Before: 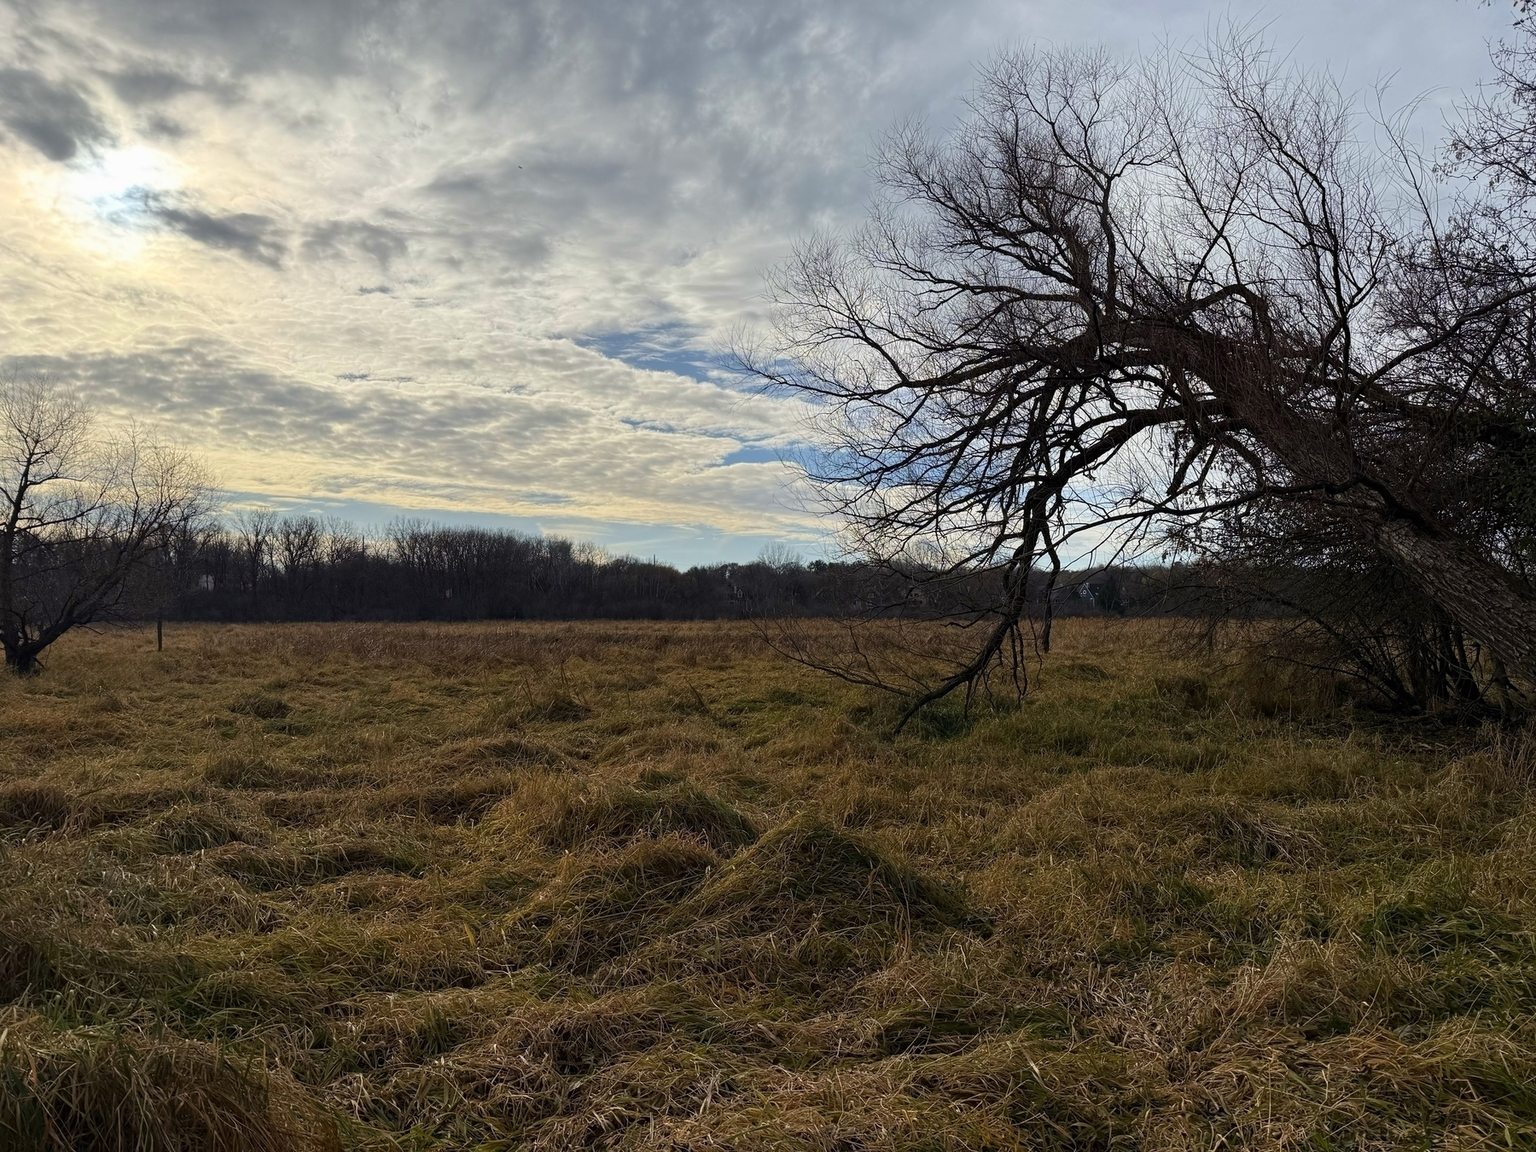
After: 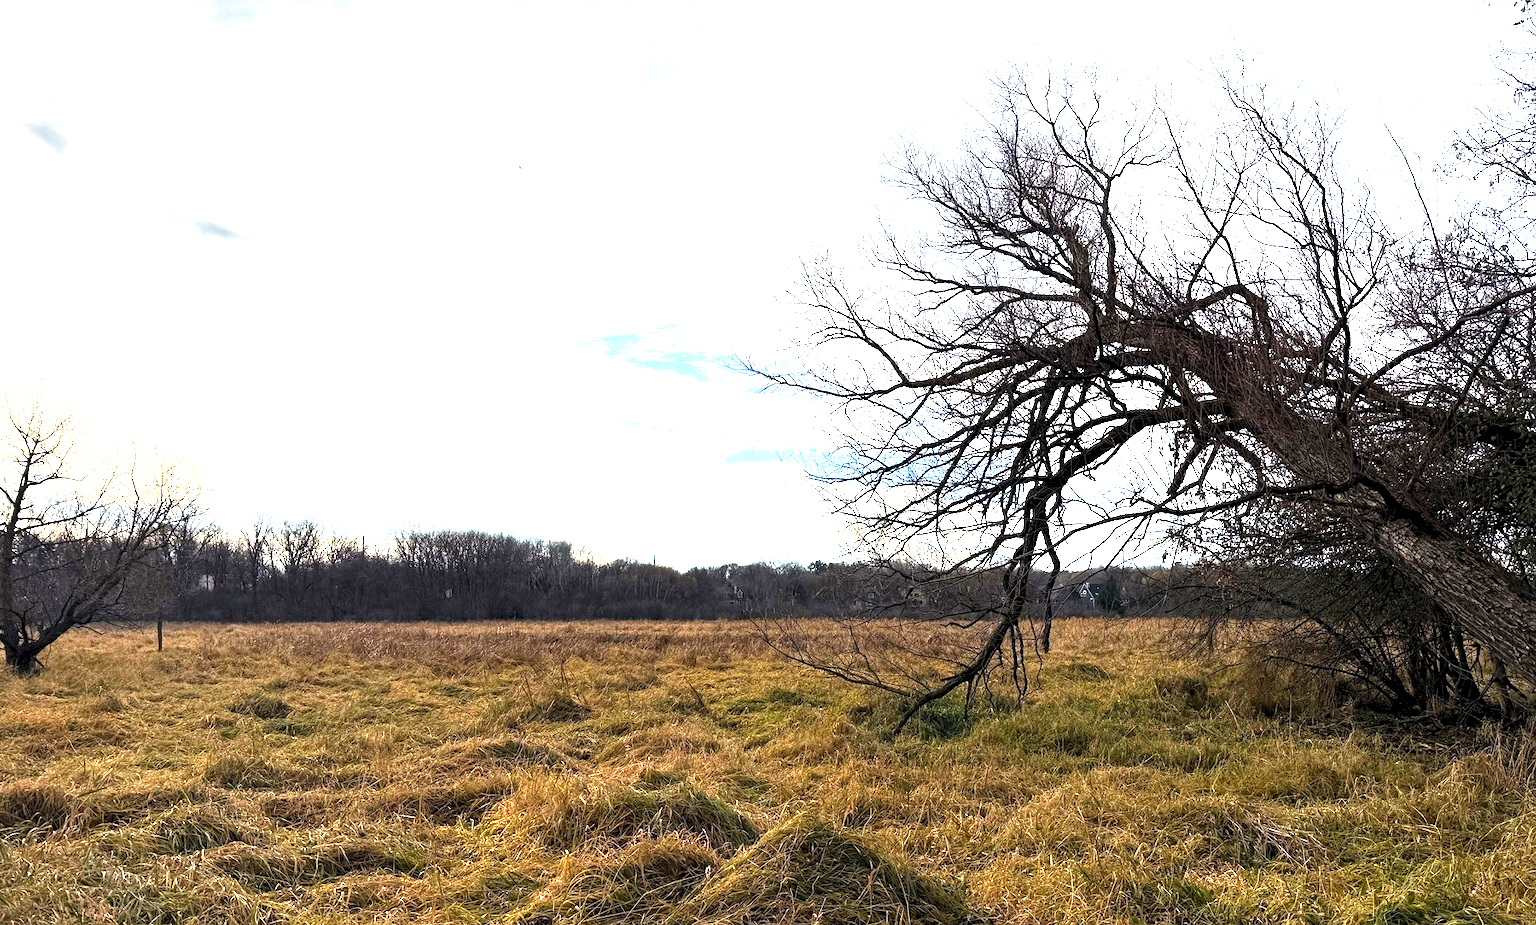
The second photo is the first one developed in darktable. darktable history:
exposure: black level correction 0, exposure 1.91 EV, compensate highlight preservation false
crop: bottom 19.65%
levels: levels [0.062, 0.494, 0.925]
local contrast: highlights 105%, shadows 100%, detail 120%, midtone range 0.2
